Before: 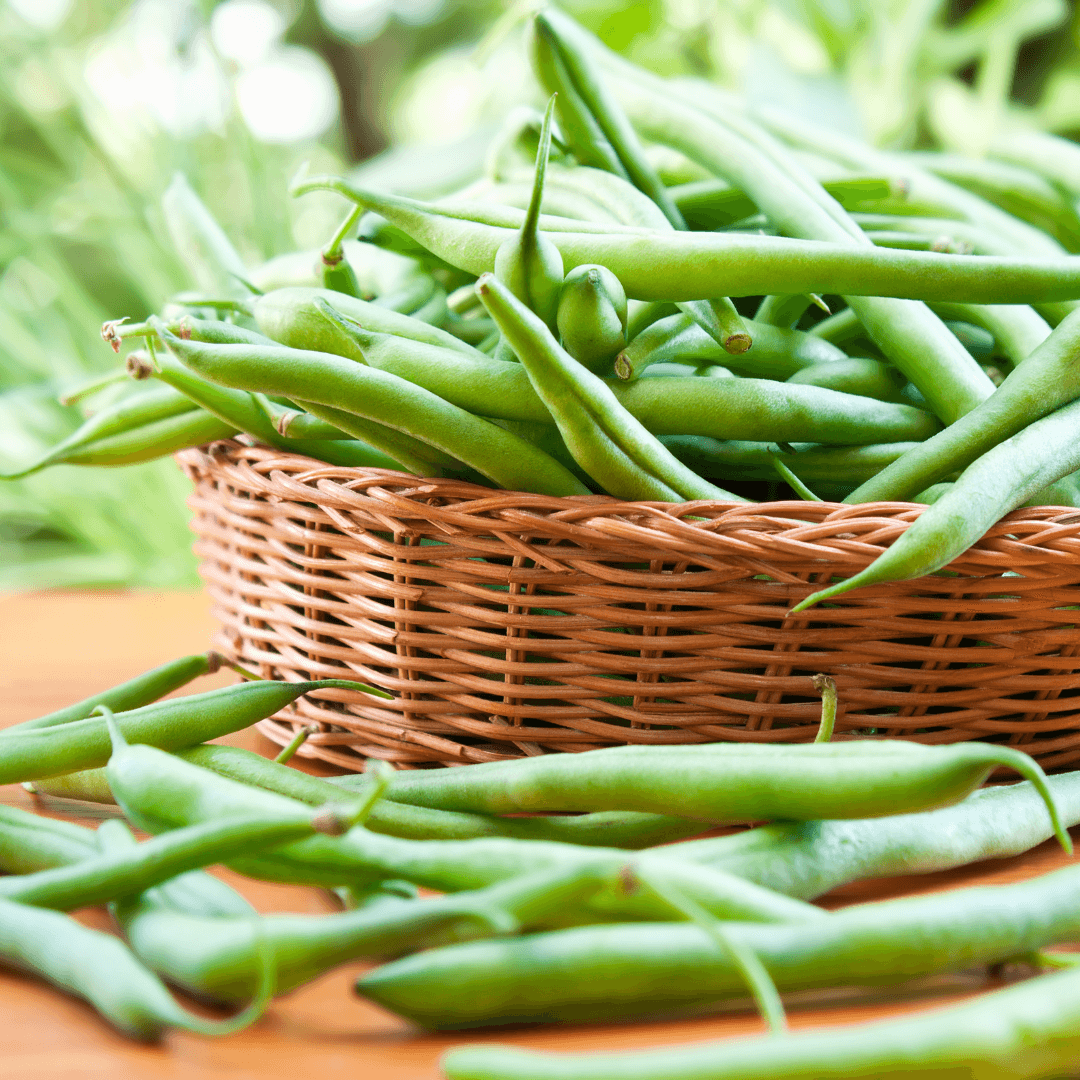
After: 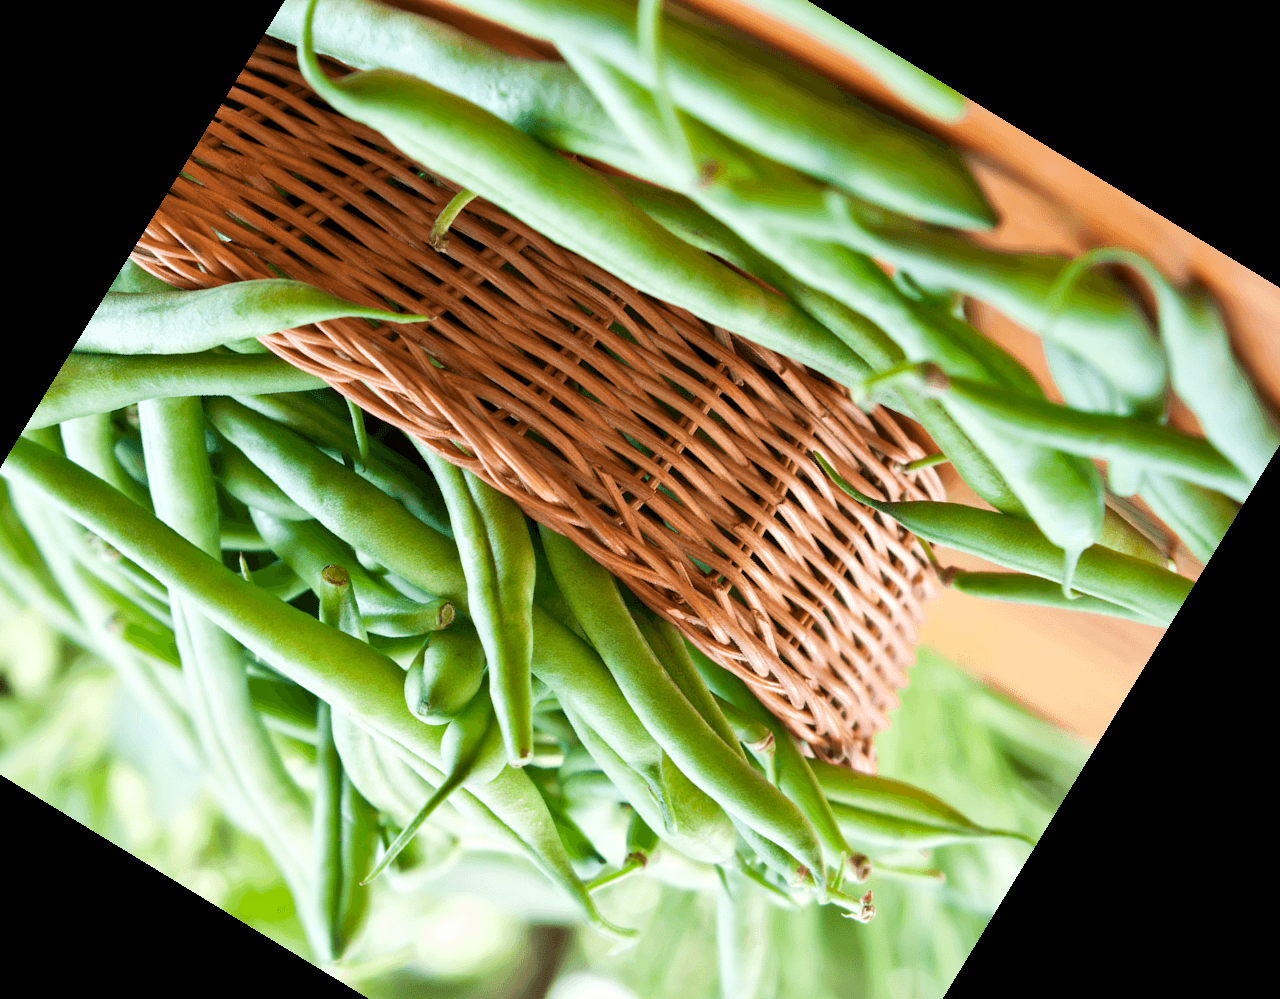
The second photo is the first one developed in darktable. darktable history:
local contrast: mode bilateral grid, contrast 28, coarseness 16, detail 115%, midtone range 0.2
crop and rotate: angle 148.68°, left 9.111%, top 15.603%, right 4.588%, bottom 17.041%
